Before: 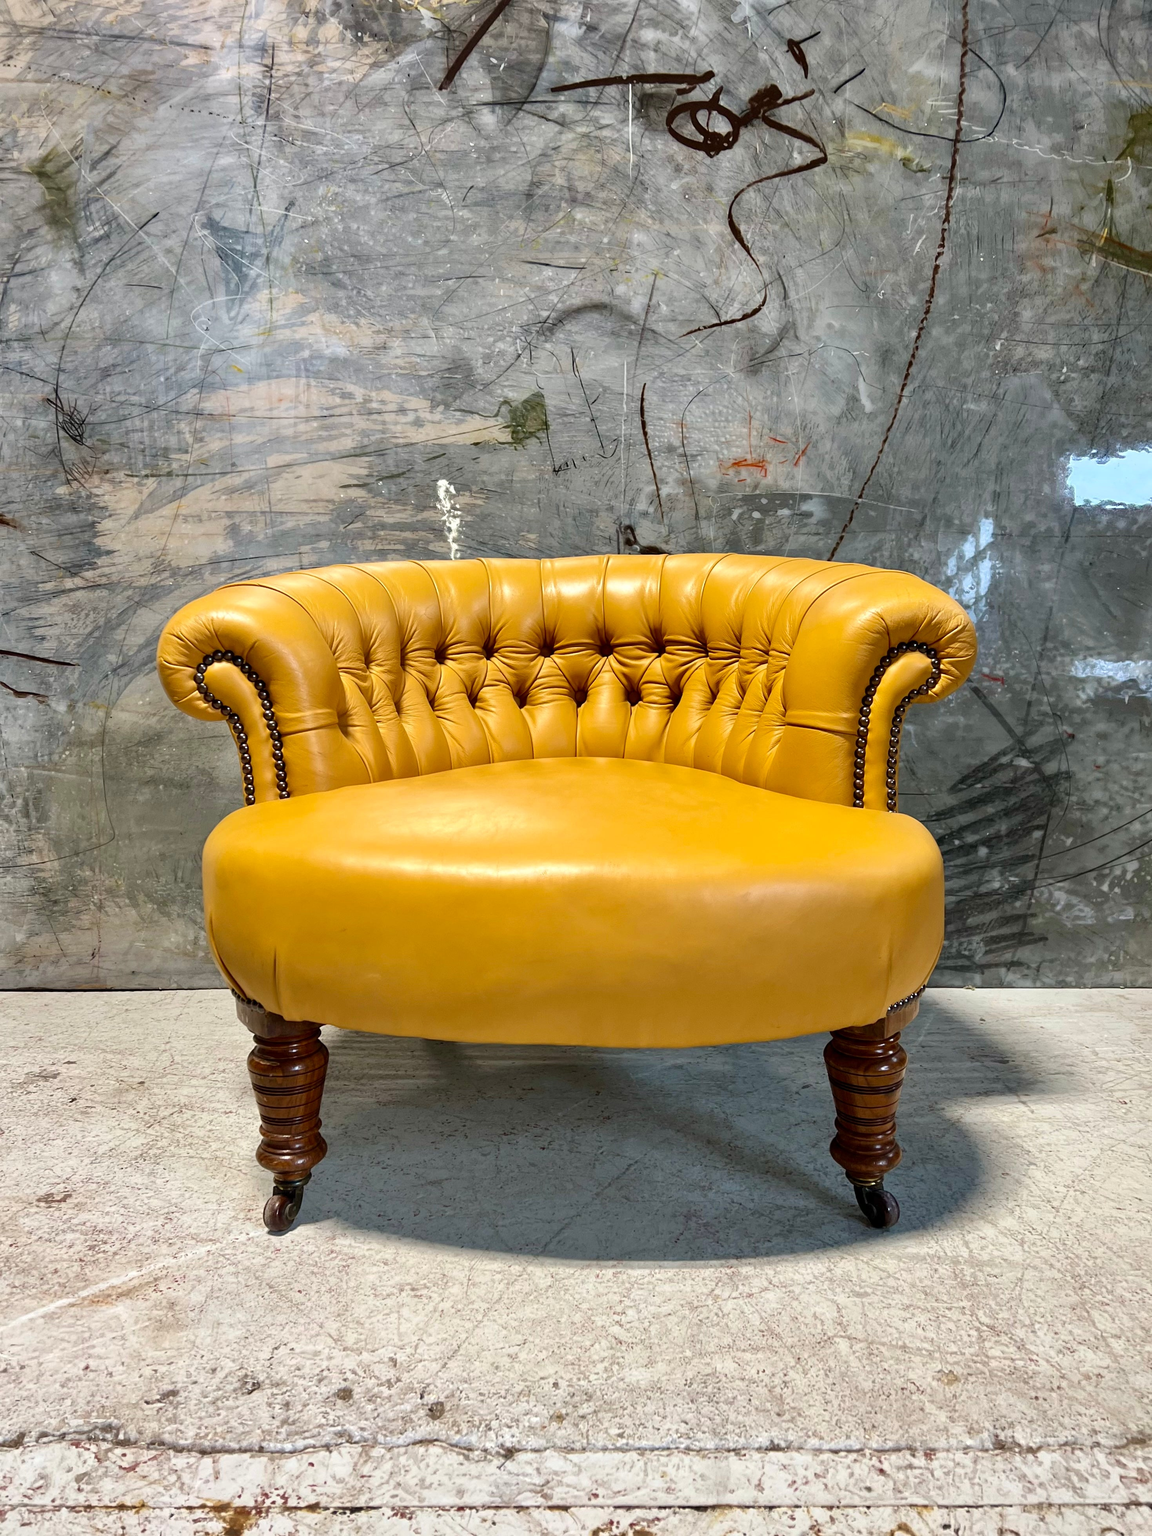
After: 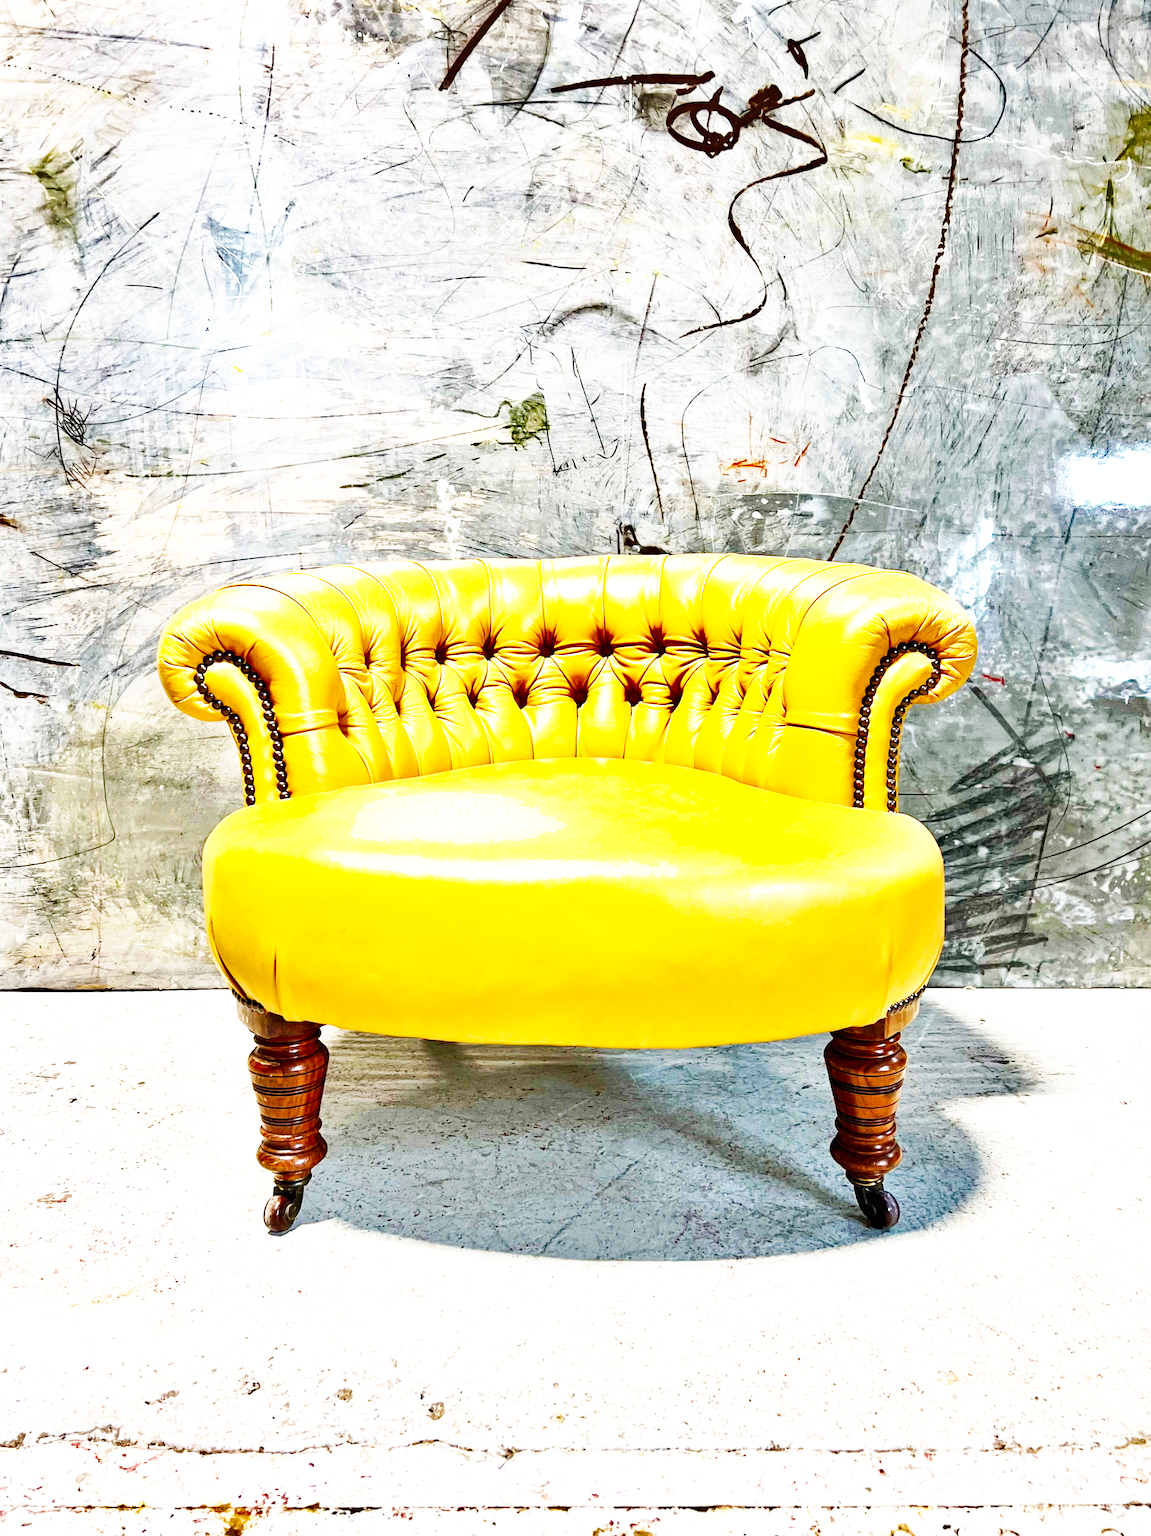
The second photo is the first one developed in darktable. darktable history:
shadows and highlights: shadows 5, soften with gaussian
rgb curve: mode RGB, independent channels
exposure: black level correction 0, exposure 1.1 EV, compensate exposure bias true, compensate highlight preservation false
haze removal: compatibility mode true, adaptive false
base curve: curves: ch0 [(0, 0) (0.007, 0.004) (0.027, 0.03) (0.046, 0.07) (0.207, 0.54) (0.442, 0.872) (0.673, 0.972) (1, 1)], preserve colors none
